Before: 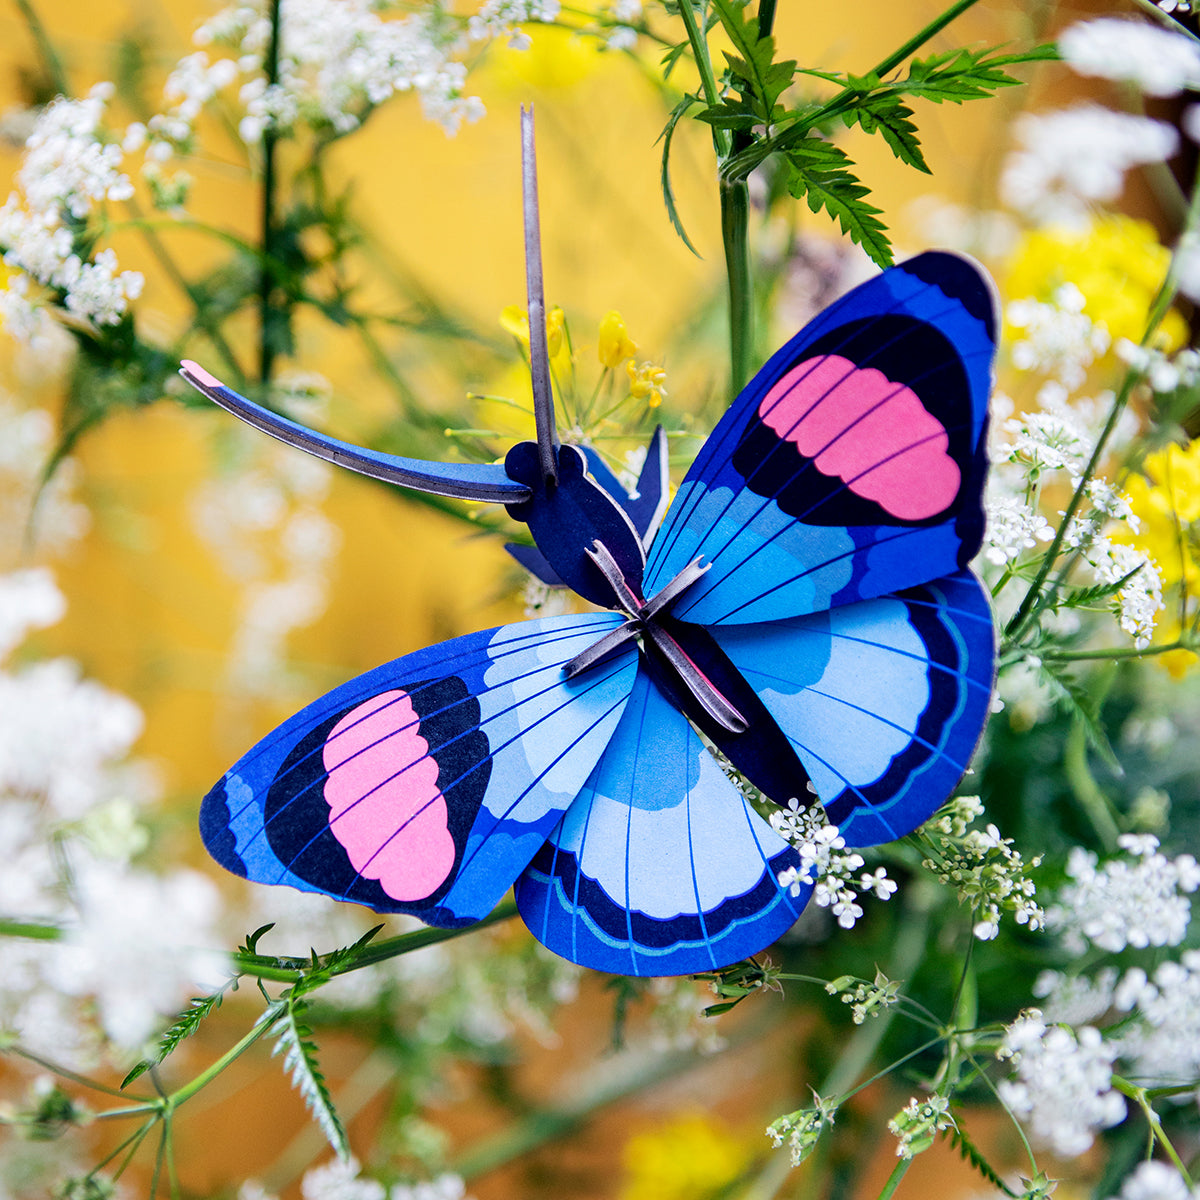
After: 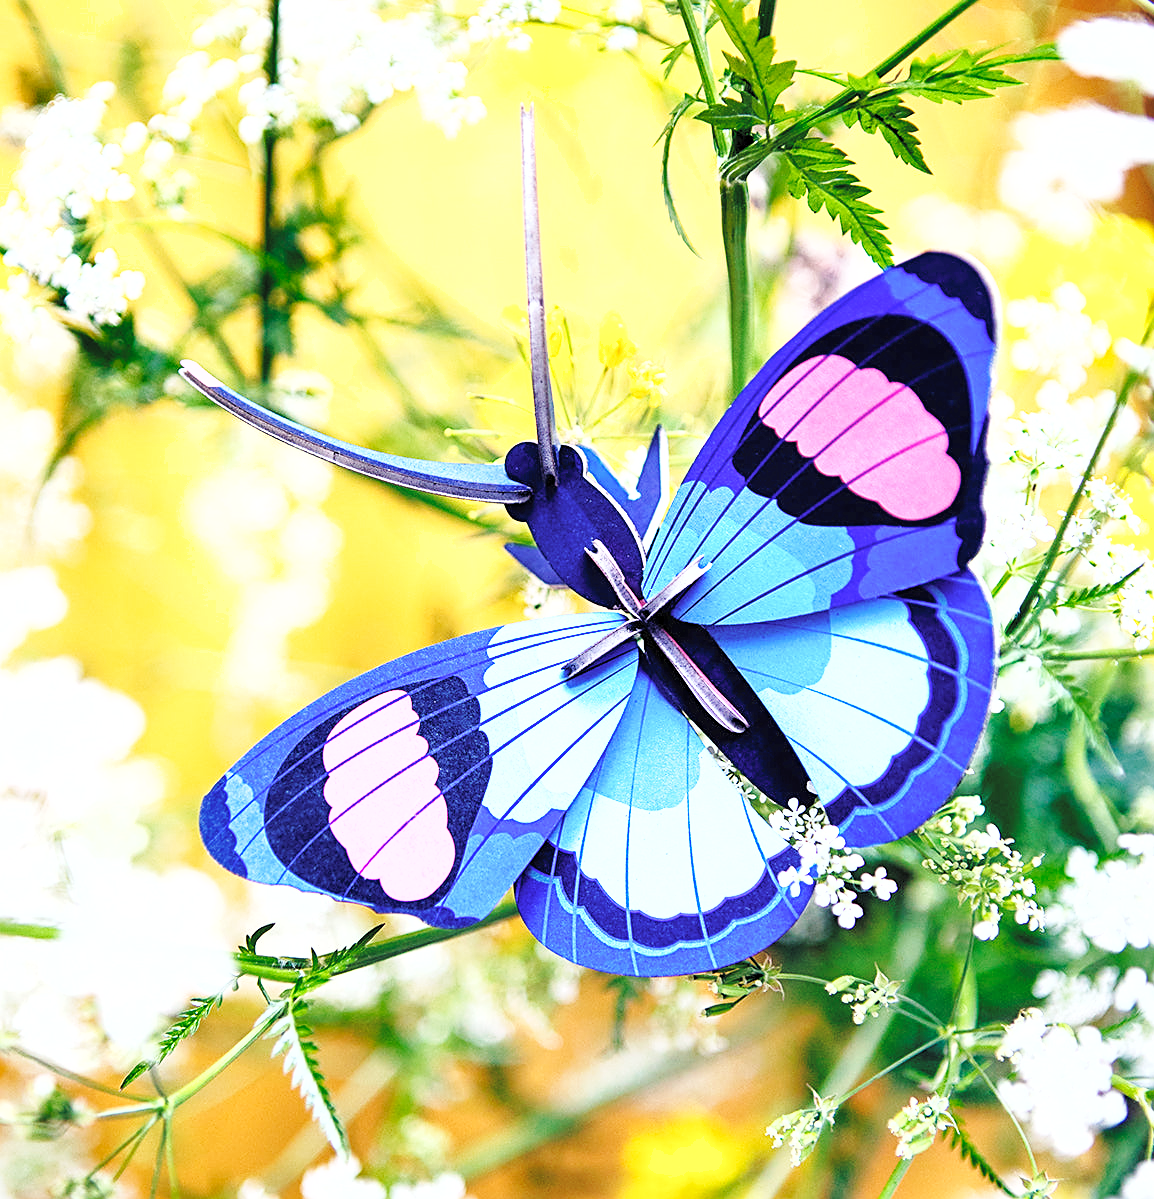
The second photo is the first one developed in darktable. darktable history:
tone equalizer: edges refinement/feathering 500, mask exposure compensation -1.57 EV, preserve details no
shadows and highlights: shadows 36.66, highlights -26.87, soften with gaussian
tone curve: curves: ch0 [(0, 0) (0.568, 0.517) (0.8, 0.717) (1, 1)], color space Lab, linked channels, preserve colors none
sharpen: on, module defaults
exposure: exposure 0.928 EV, compensate highlight preservation false
base curve: curves: ch0 [(0, 0) (0.032, 0.025) (0.121, 0.166) (0.206, 0.329) (0.605, 0.79) (1, 1)], preserve colors none
crop: right 3.833%, bottom 0.047%
contrast brightness saturation: brightness 0.28
